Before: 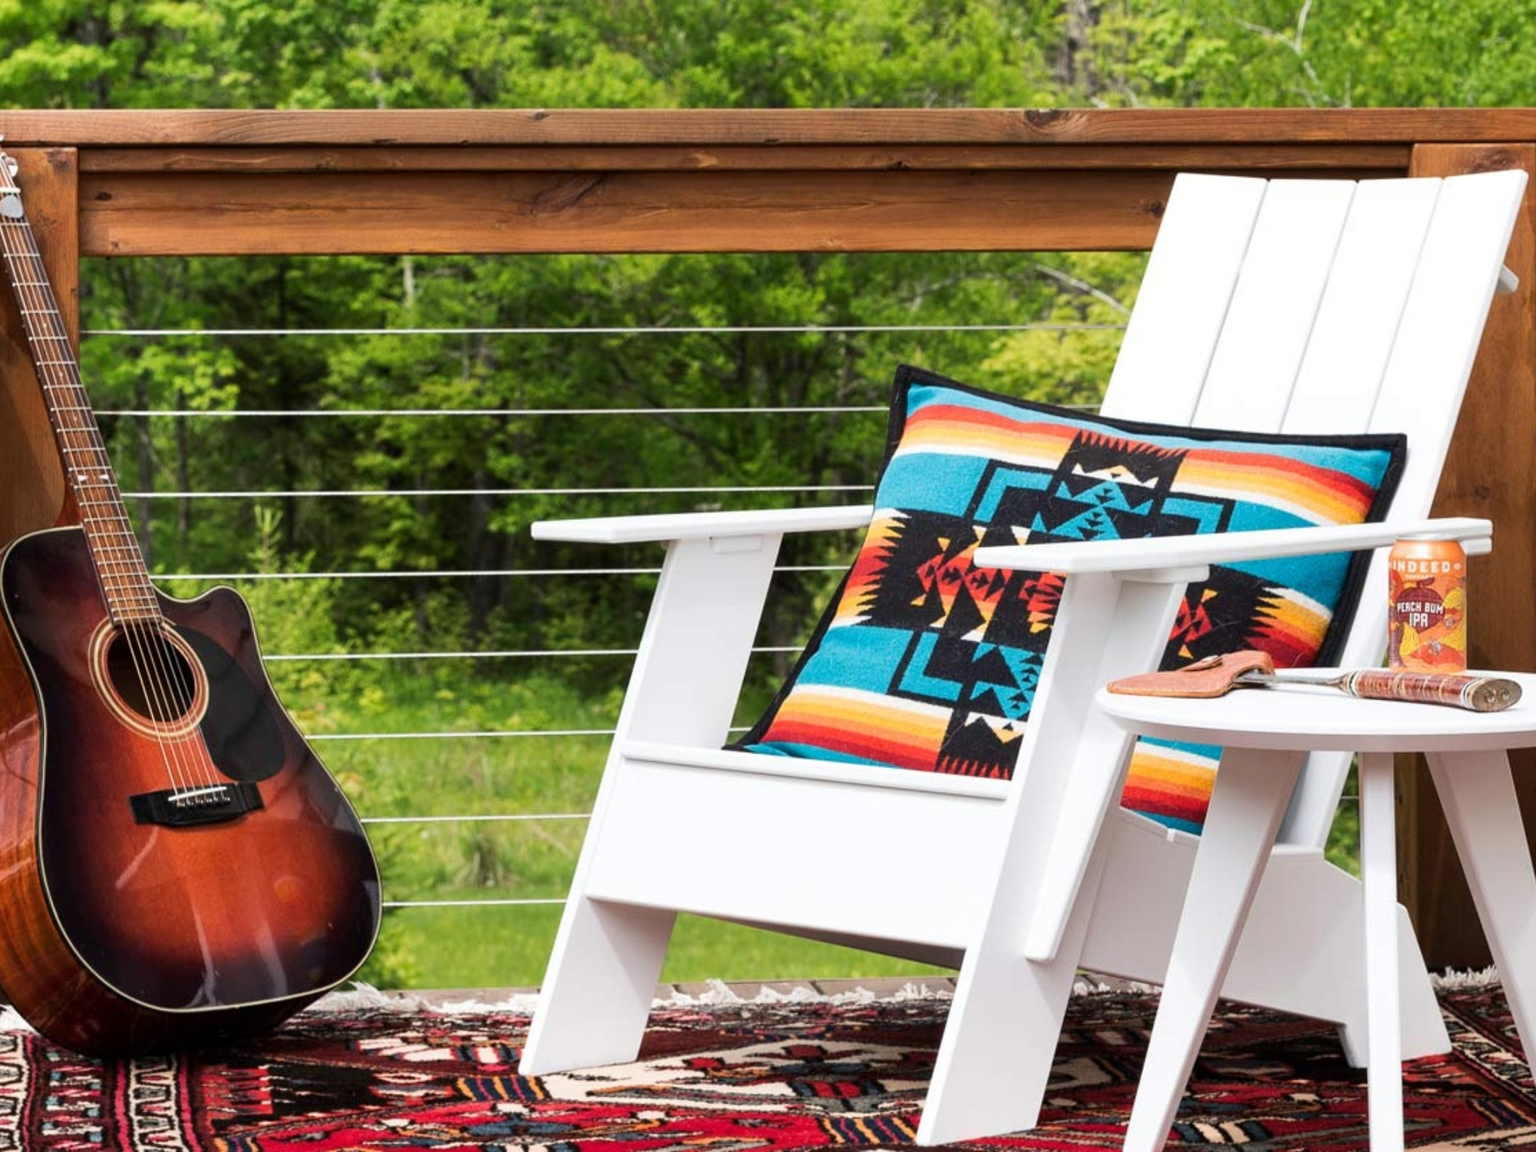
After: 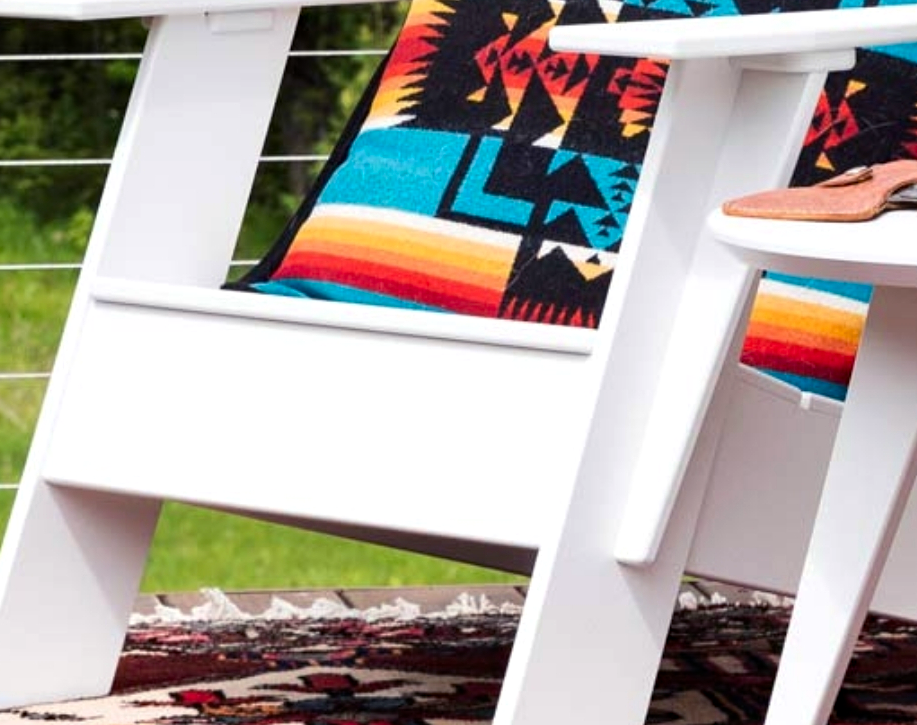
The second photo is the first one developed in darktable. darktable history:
crop: left 35.976%, top 45.819%, right 18.162%, bottom 5.807%
color balance: gamma [0.9, 0.988, 0.975, 1.025], gain [1.05, 1, 1, 1]
exposure: compensate highlight preservation false
haze removal: compatibility mode true, adaptive false
